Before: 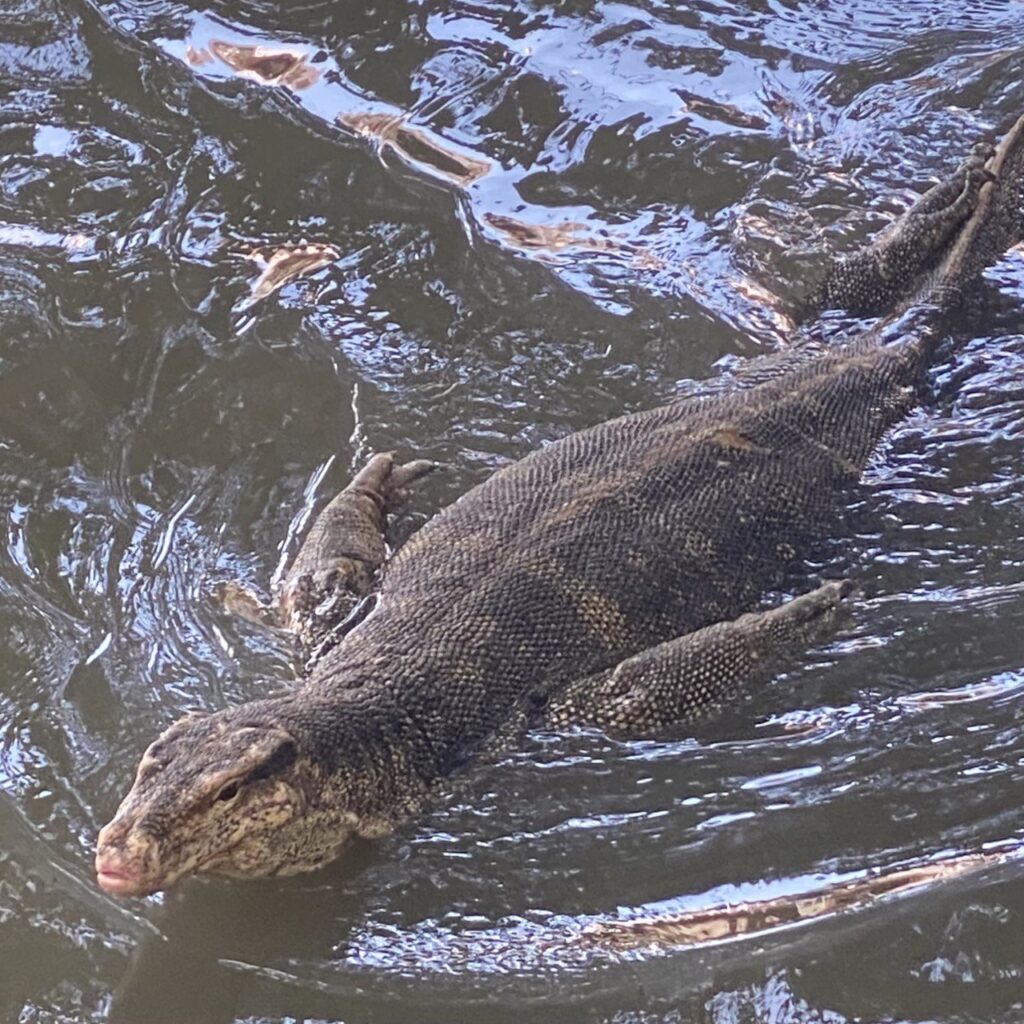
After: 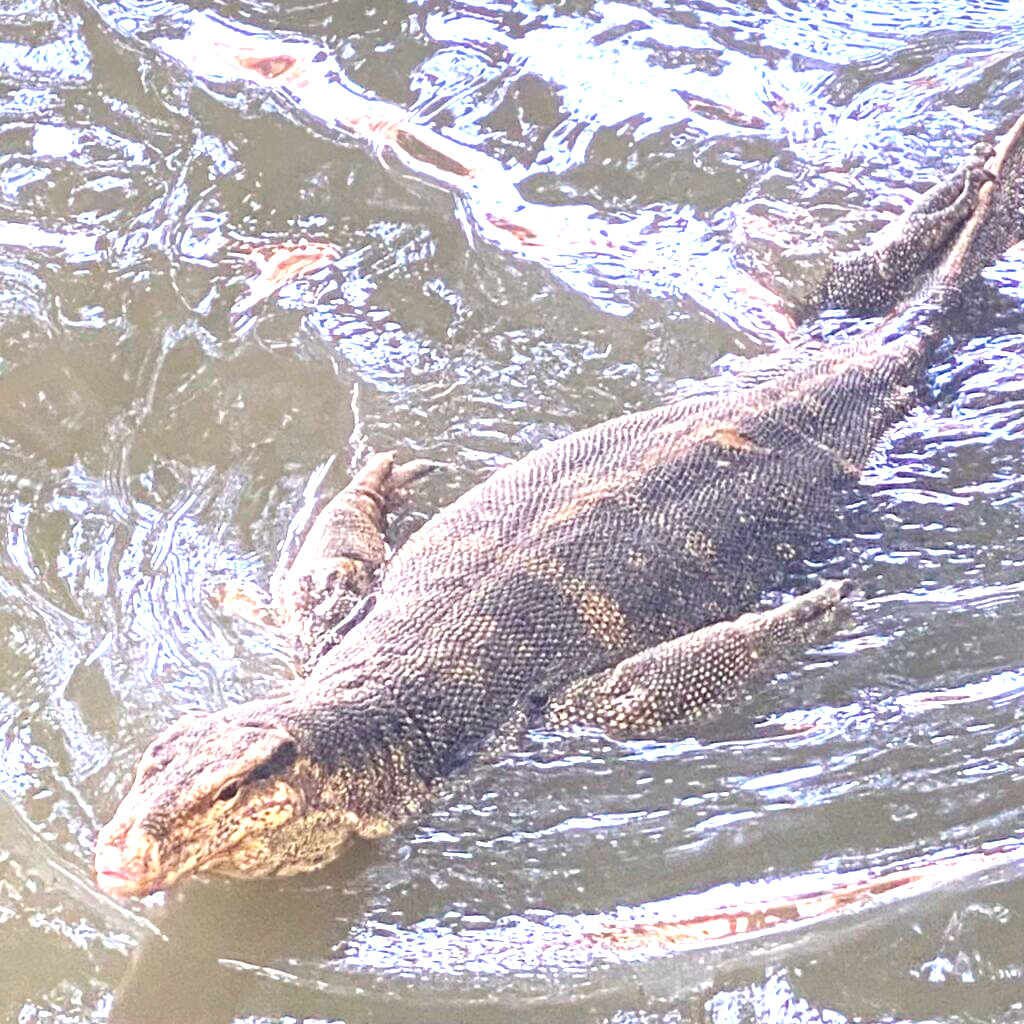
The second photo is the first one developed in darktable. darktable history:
exposure: black level correction 0.001, exposure 1.822 EV, compensate exposure bias true, compensate highlight preservation false
color balance rgb: linear chroma grading › global chroma 3.45%, perceptual saturation grading › global saturation 11.24%, perceptual brilliance grading › global brilliance 3.04%, global vibrance 2.8%
